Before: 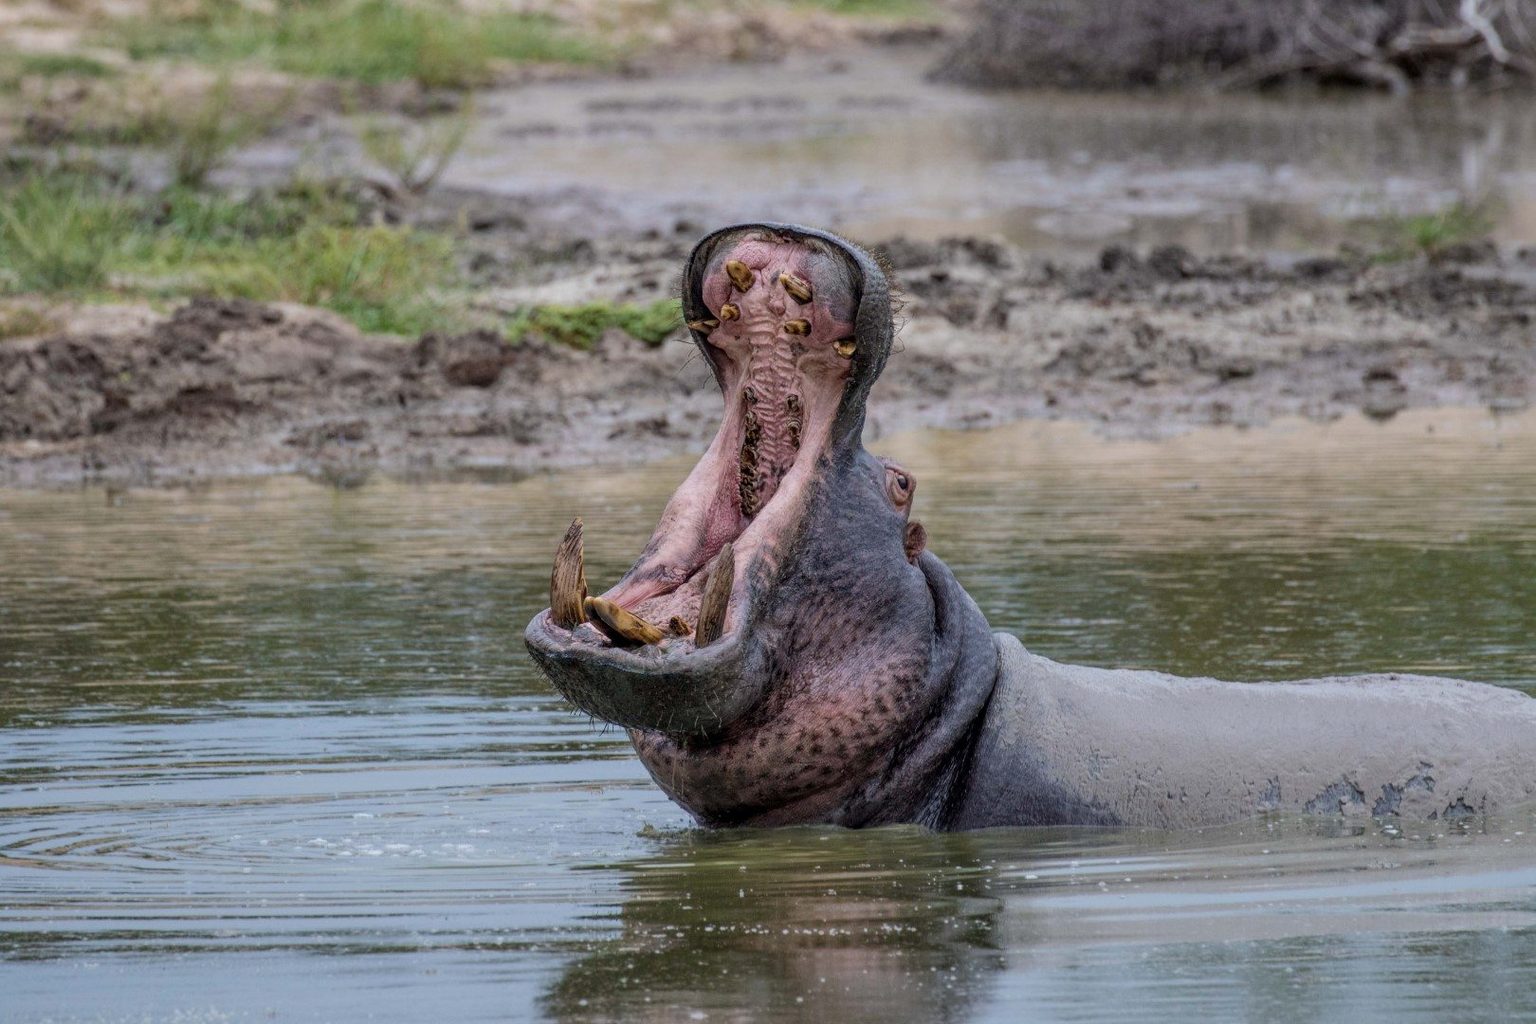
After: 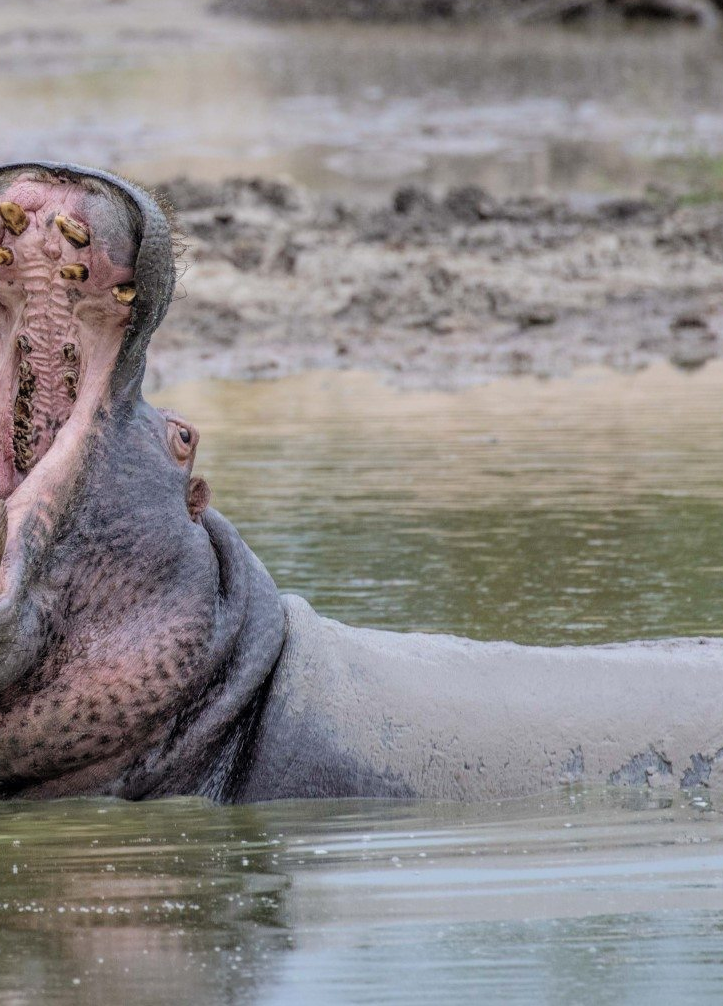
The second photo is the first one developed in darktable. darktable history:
contrast brightness saturation: brightness 0.148
crop: left 47.382%, top 6.765%, right 7.977%
